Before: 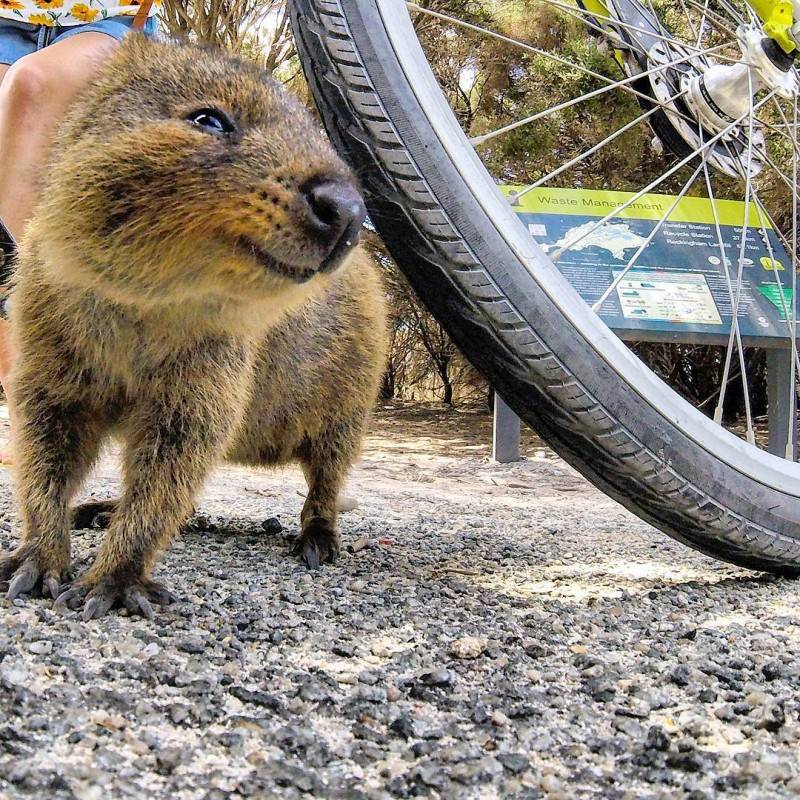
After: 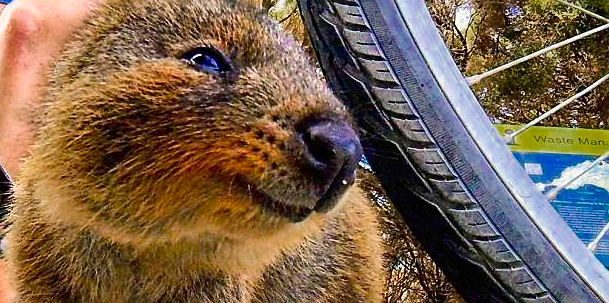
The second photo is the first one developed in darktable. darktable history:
sharpen: on, module defaults
contrast brightness saturation: contrast 0.195, brightness -0.1, saturation 0.208
crop: left 0.574%, top 7.632%, right 23.286%, bottom 54.49%
color zones: curves: ch0 [(0, 0.553) (0.123, 0.58) (0.23, 0.419) (0.468, 0.155) (0.605, 0.132) (0.723, 0.063) (0.833, 0.172) (0.921, 0.468)]; ch1 [(0.025, 0.645) (0.229, 0.584) (0.326, 0.551) (0.537, 0.446) (0.599, 0.911) (0.708, 1) (0.805, 0.944)]; ch2 [(0.086, 0.468) (0.254, 0.464) (0.638, 0.564) (0.702, 0.592) (0.768, 0.564)]
